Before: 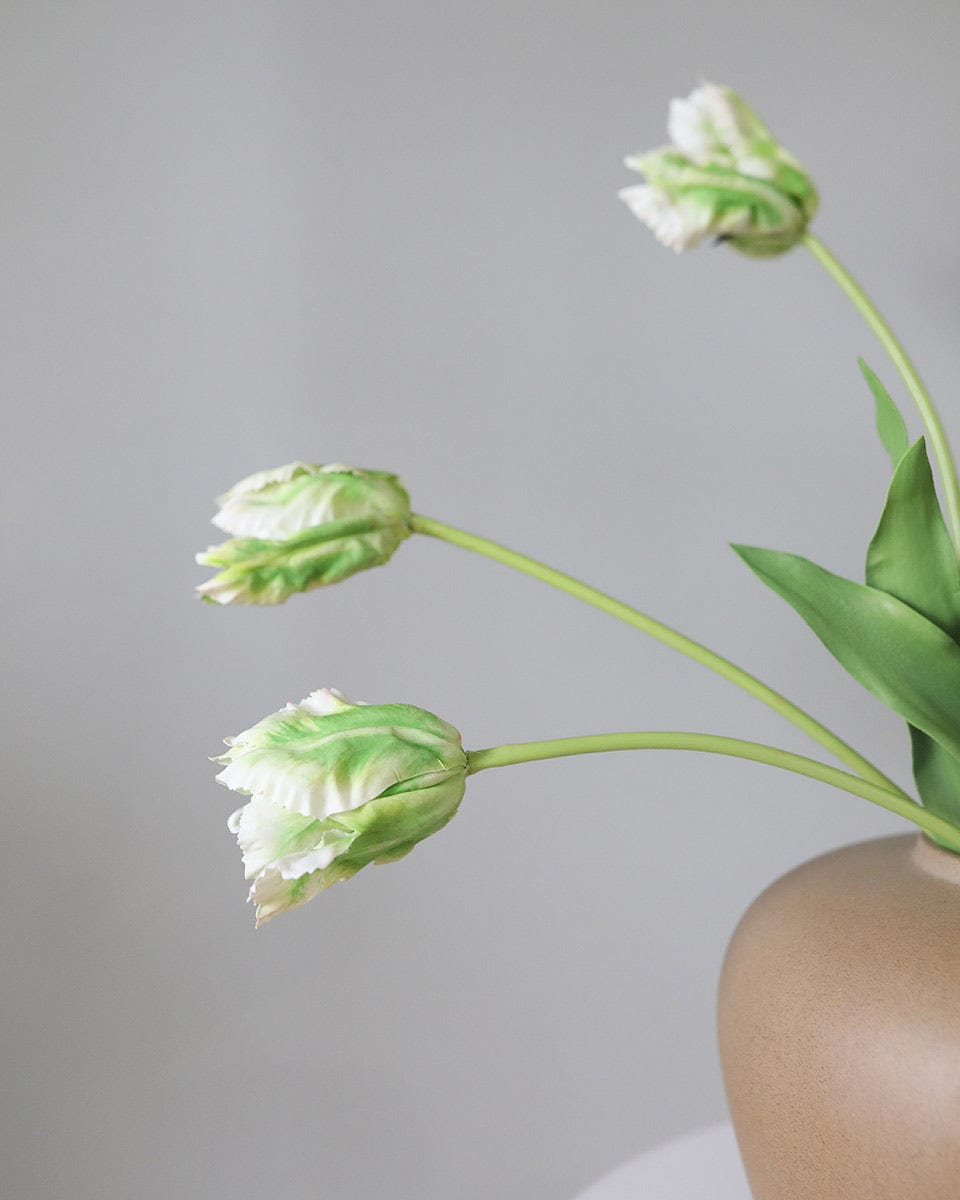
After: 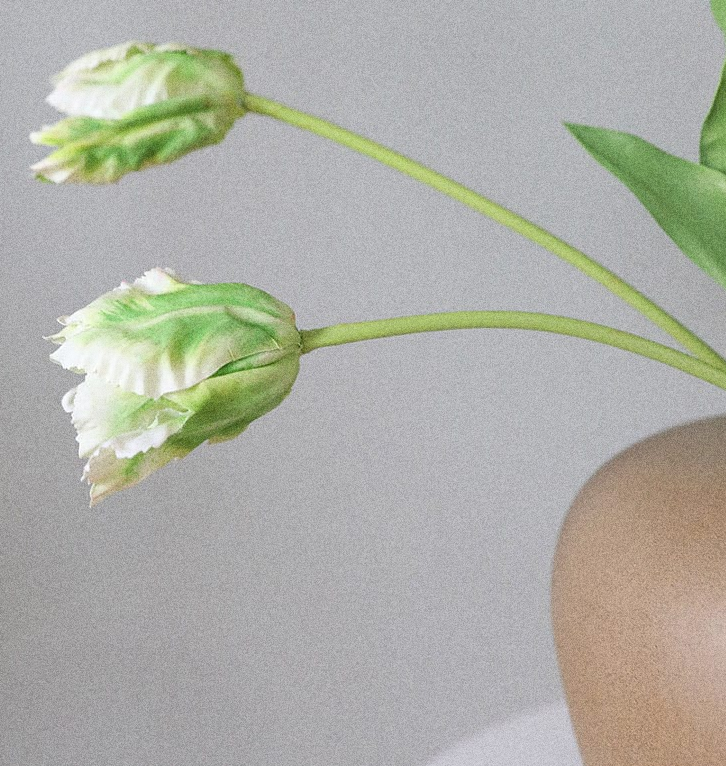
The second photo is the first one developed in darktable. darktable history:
crop and rotate: left 17.299%, top 35.115%, right 7.015%, bottom 1.024%
grain: coarseness 0.09 ISO, strength 40%
